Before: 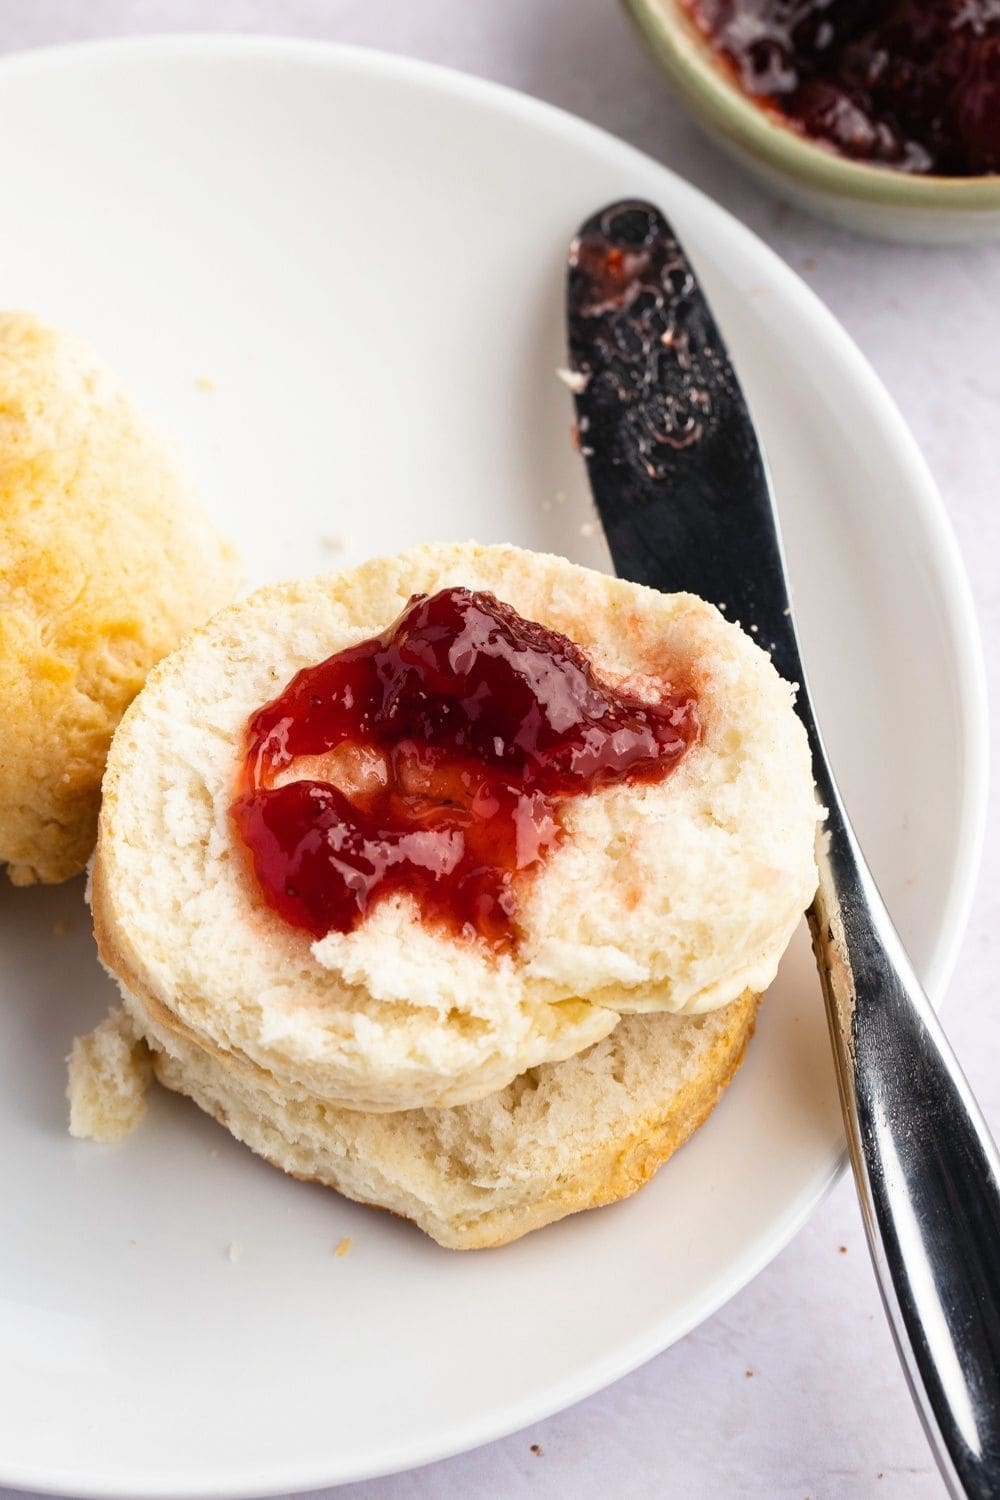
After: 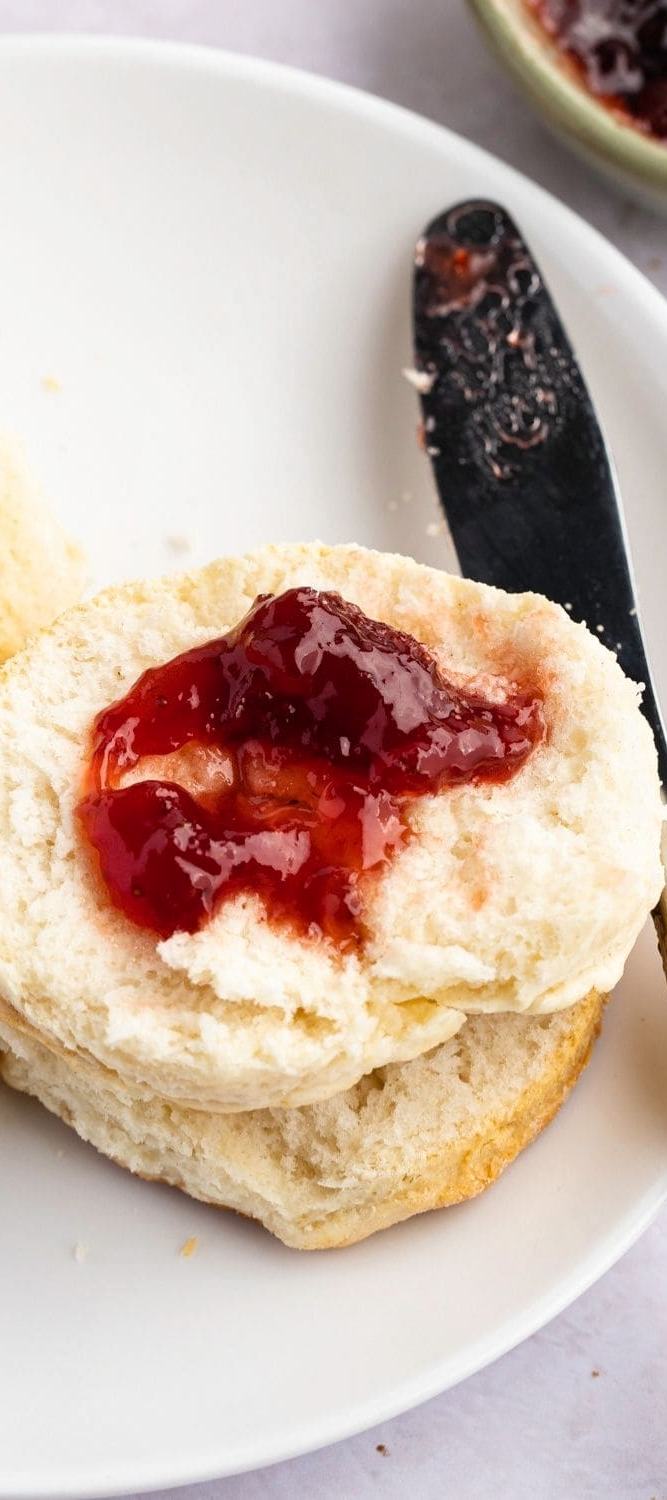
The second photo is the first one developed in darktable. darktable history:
crop and rotate: left 15.446%, right 17.836%
local contrast: mode bilateral grid, contrast 100, coarseness 100, detail 108%, midtone range 0.2
